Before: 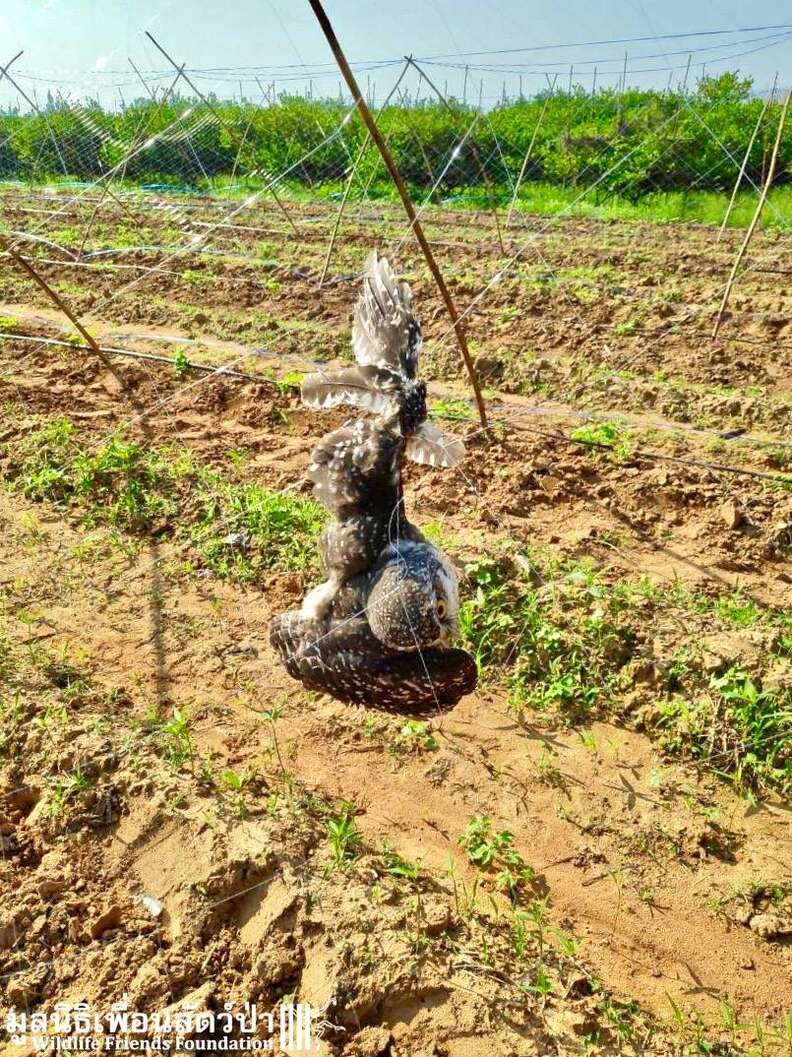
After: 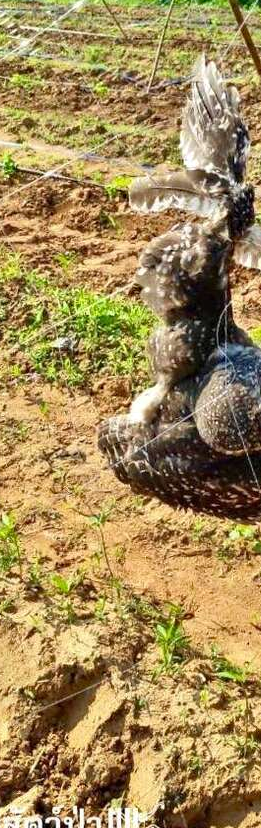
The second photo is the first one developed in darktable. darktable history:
haze removal: compatibility mode true, adaptive false
crop and rotate: left 21.742%, top 18.637%, right 45.223%, bottom 2.983%
